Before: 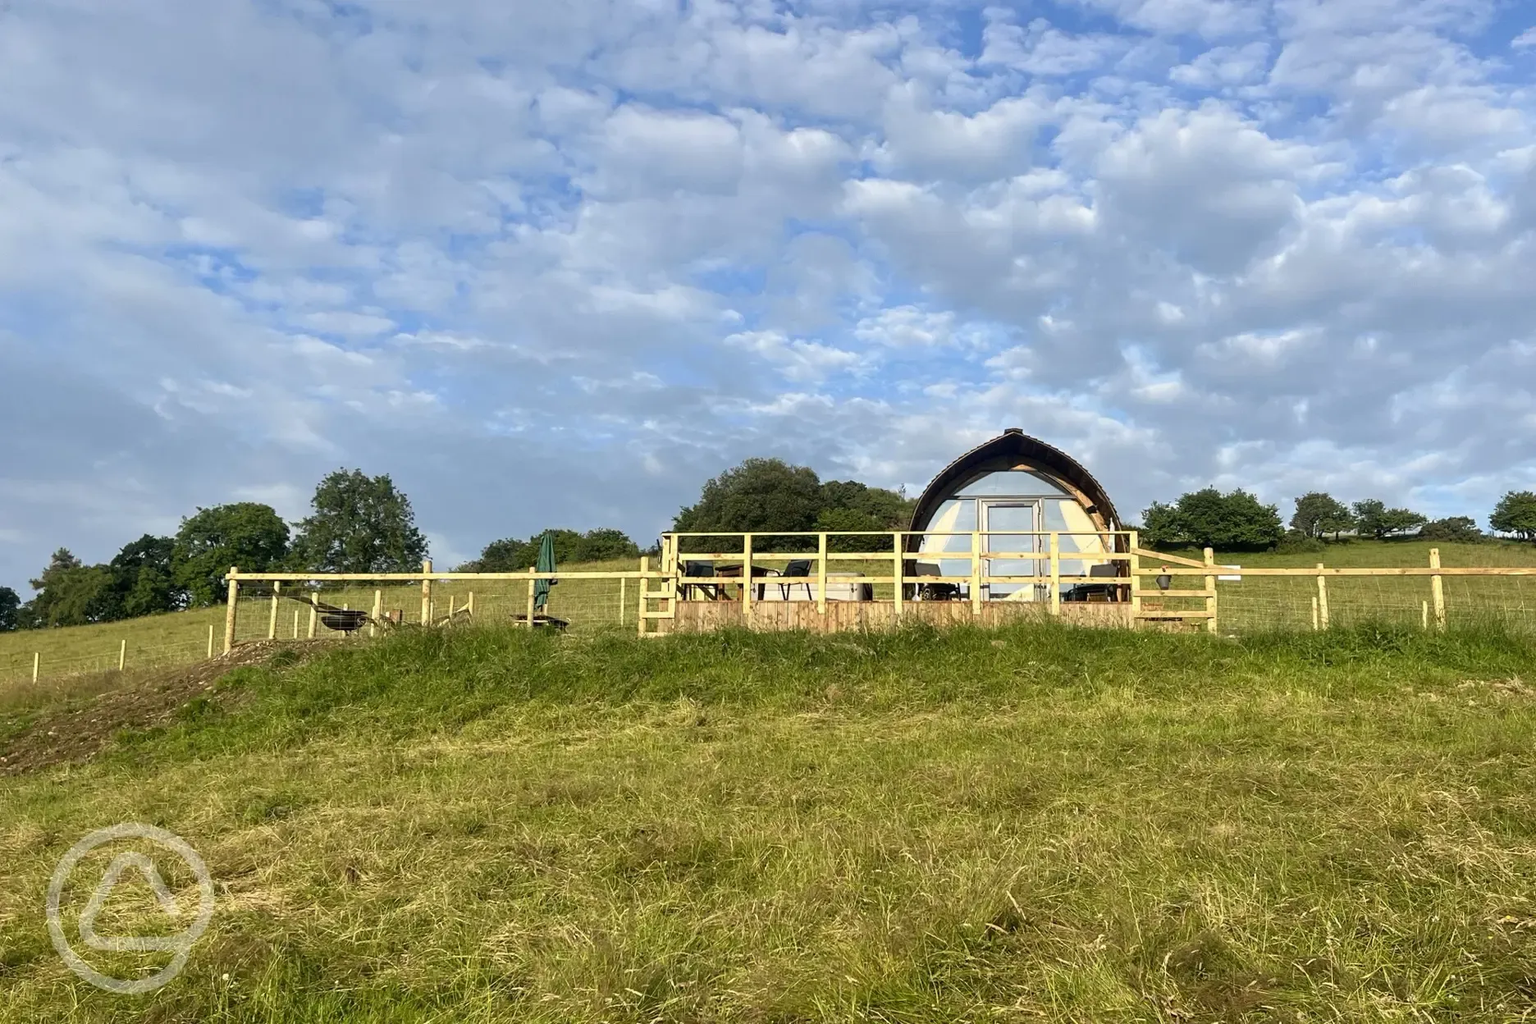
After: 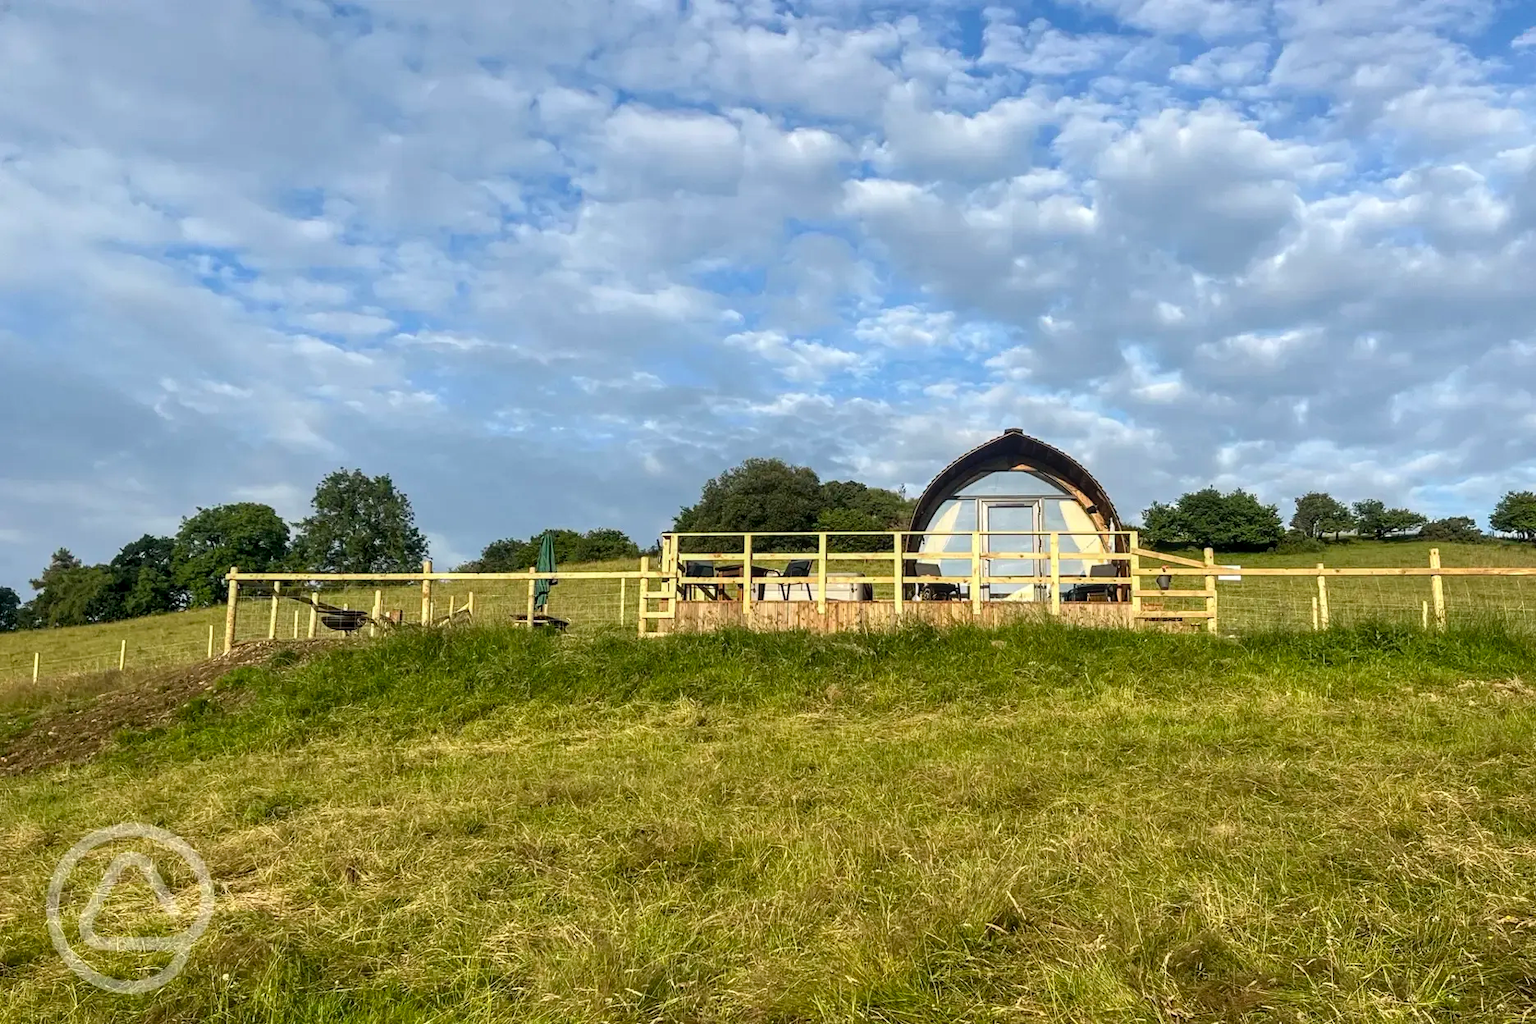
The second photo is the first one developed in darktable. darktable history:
tone equalizer: edges refinement/feathering 500, mask exposure compensation -1.57 EV, preserve details no
local contrast: on, module defaults
color correction: highlights a* -0.255, highlights b* -0.111
